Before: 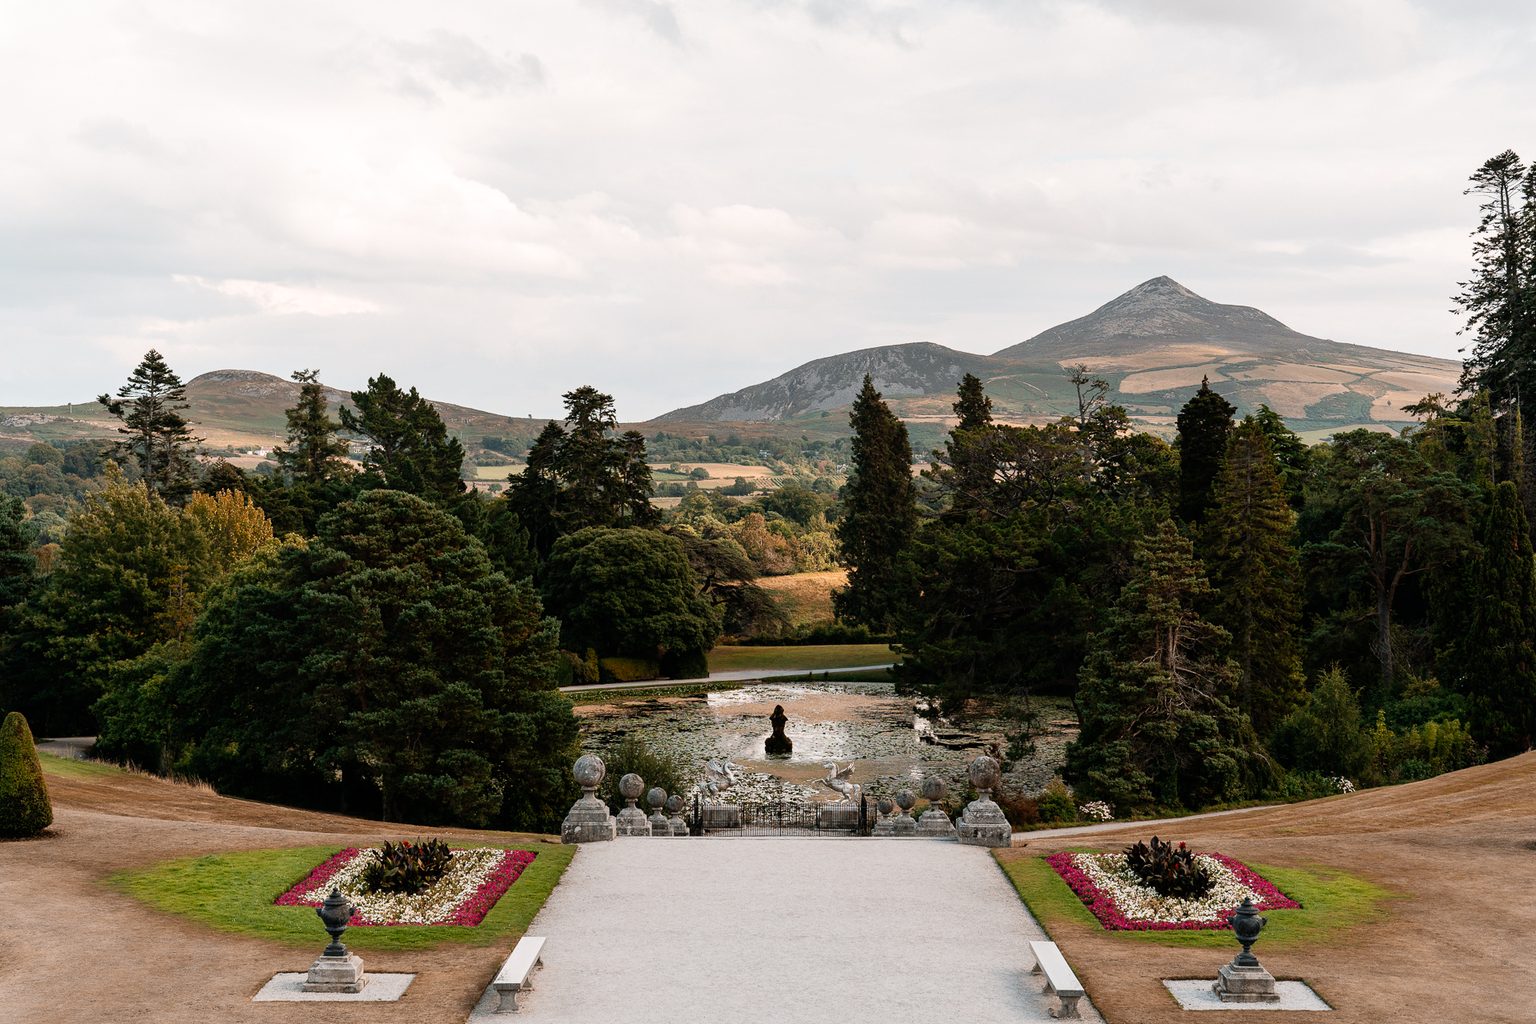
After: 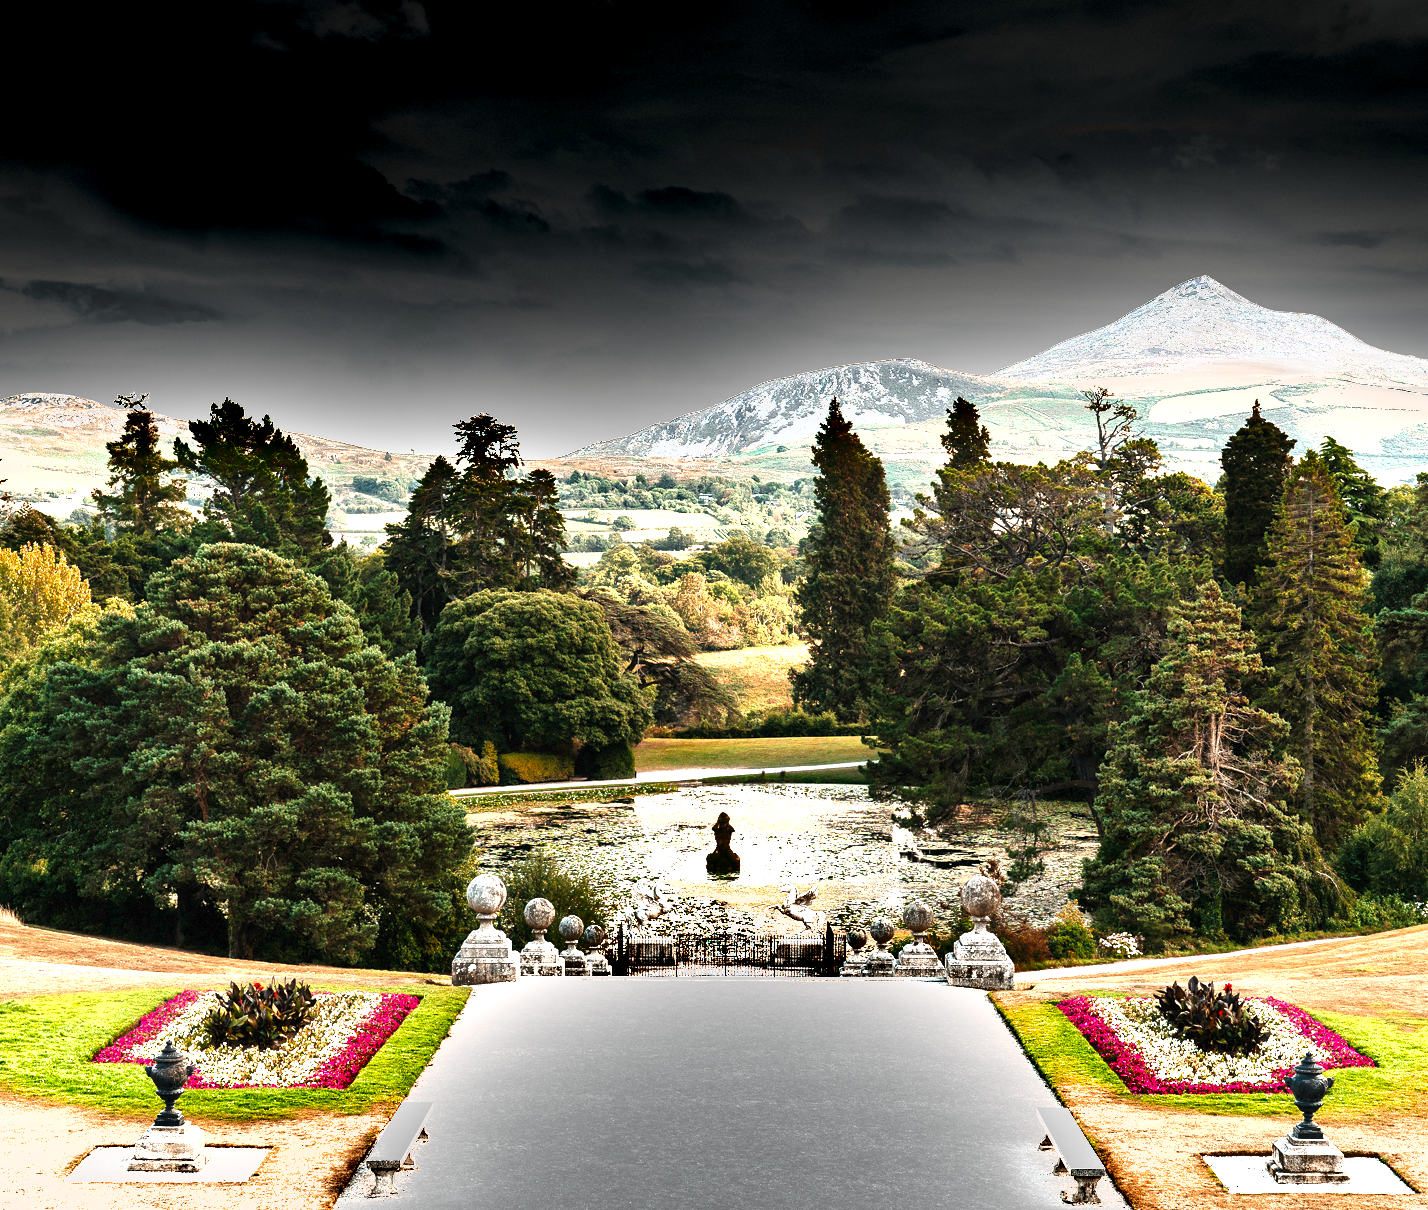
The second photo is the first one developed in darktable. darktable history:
exposure: exposure 0.579 EV, compensate exposure bias true, compensate highlight preservation false
crop and rotate: left 13.04%, top 5.422%, right 12.564%
shadows and highlights: soften with gaussian
